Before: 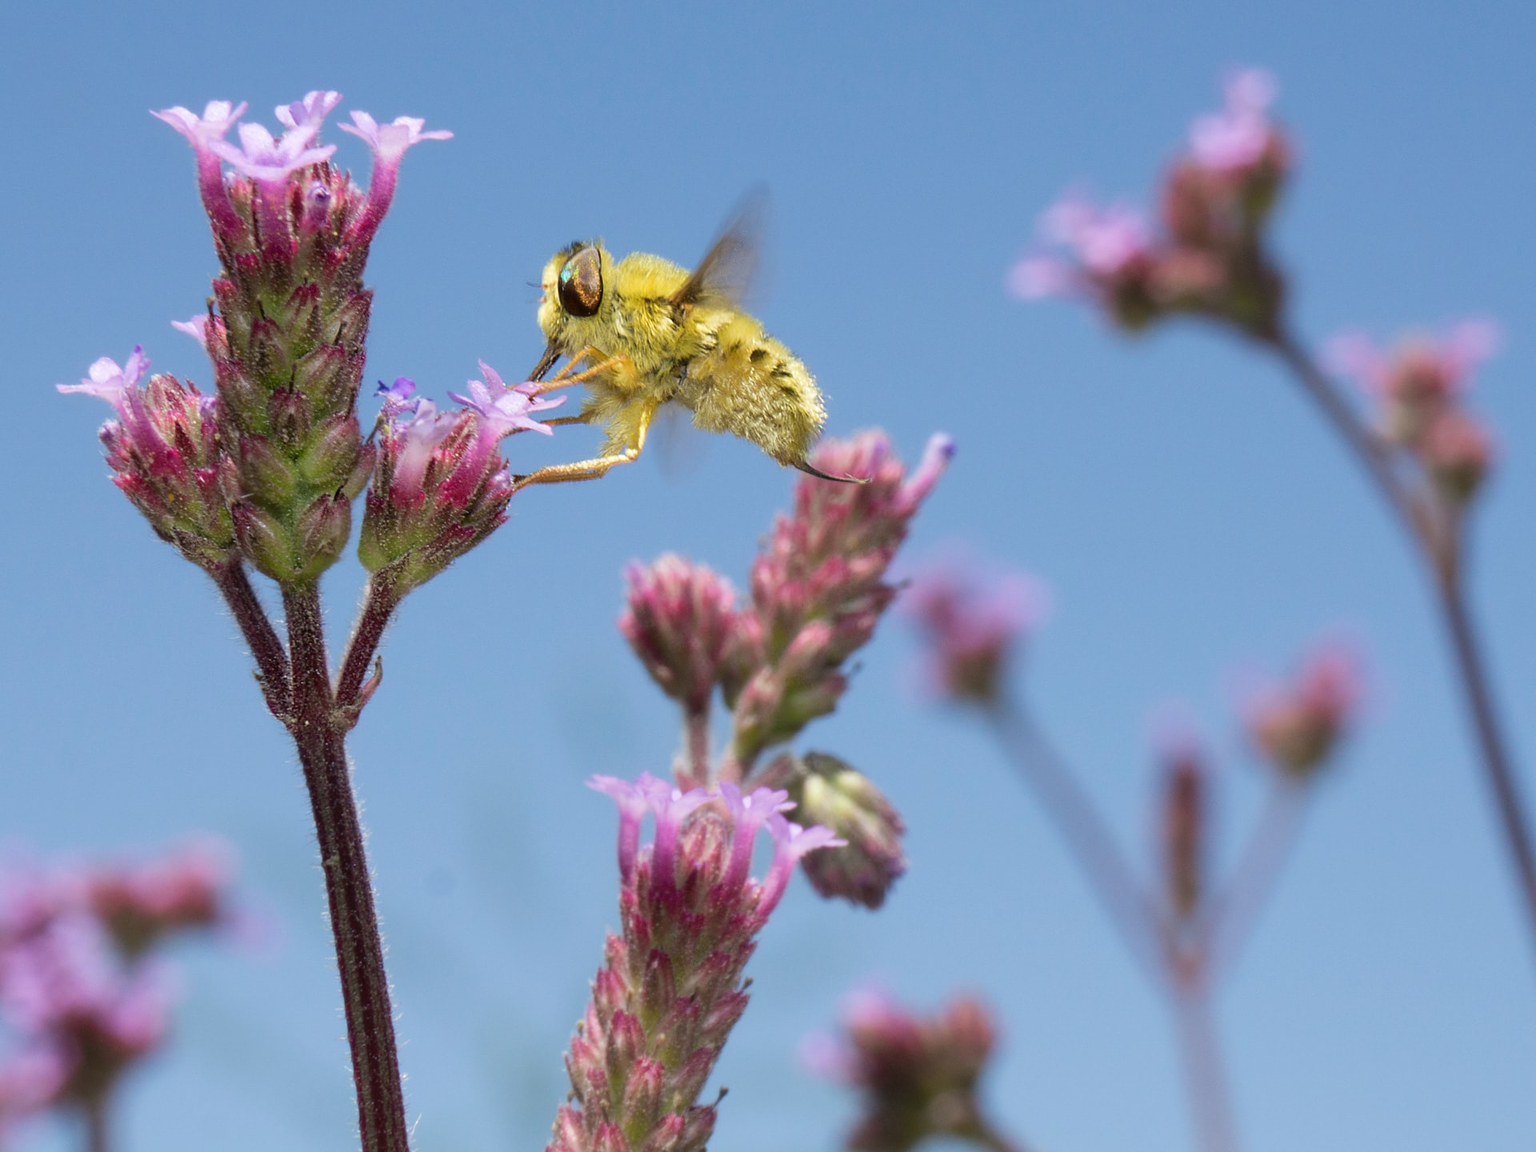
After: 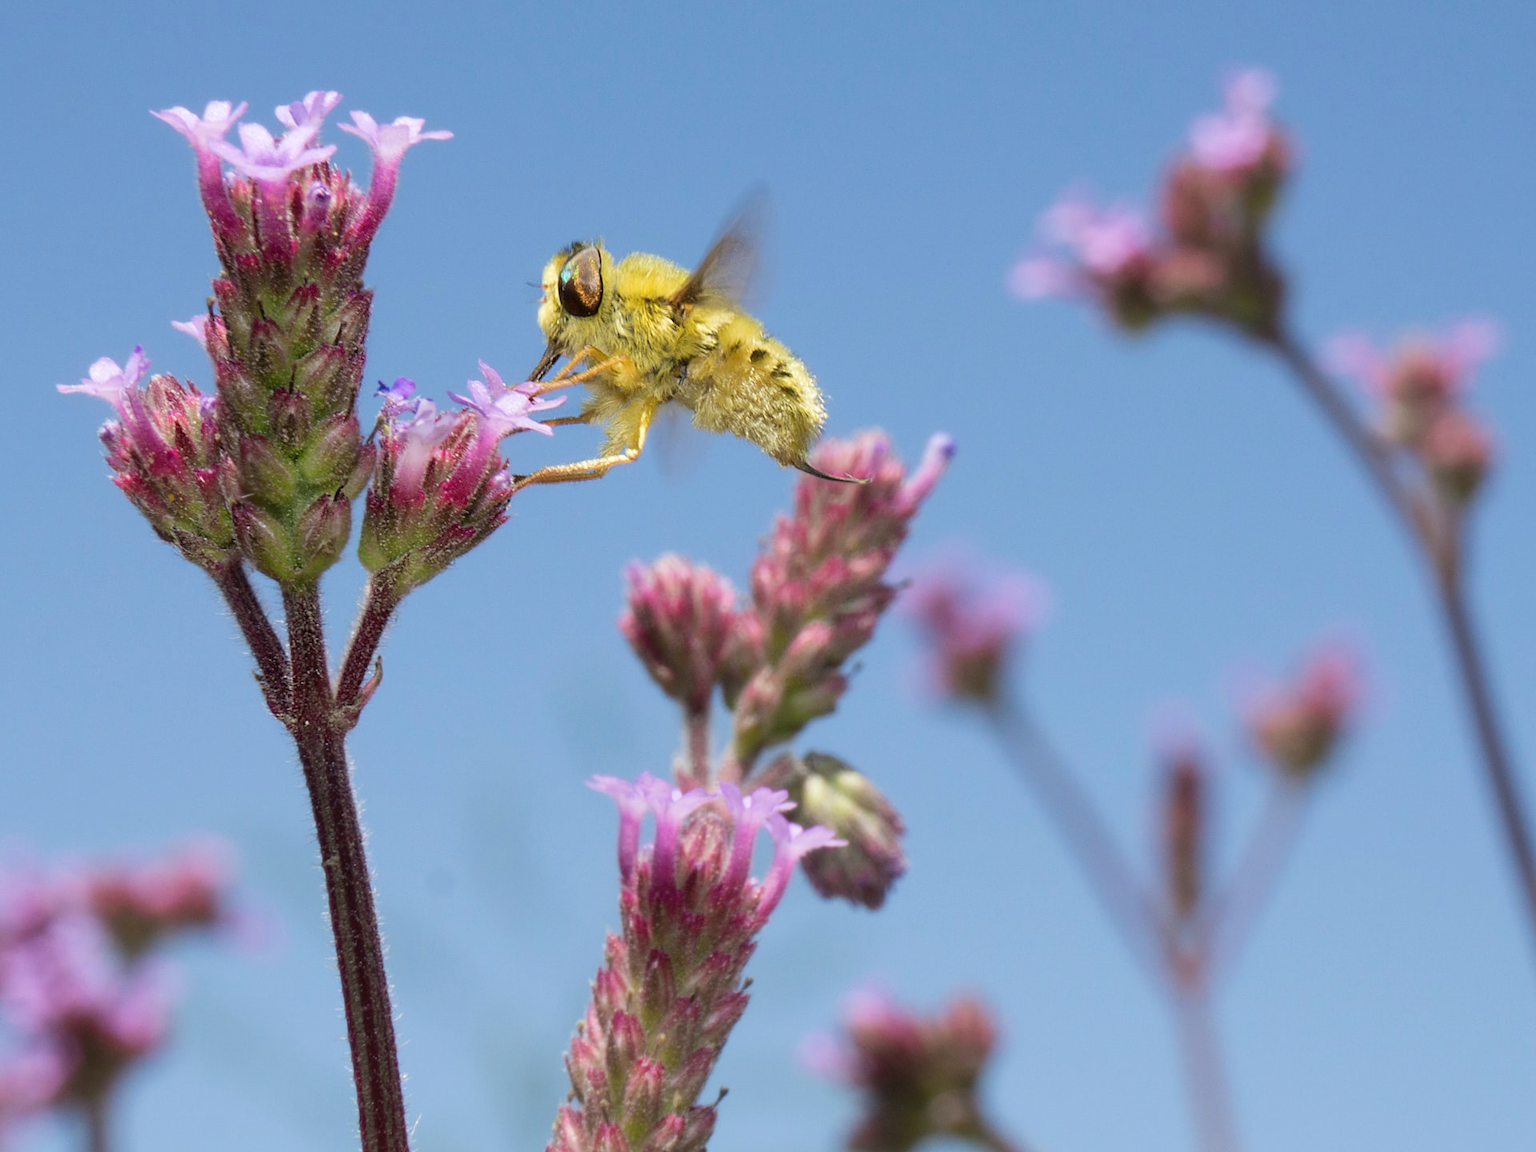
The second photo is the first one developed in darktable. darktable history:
tone curve: curves: ch0 [(0, 0) (0.584, 0.595) (1, 1)], color space Lab, linked channels, preserve colors none
